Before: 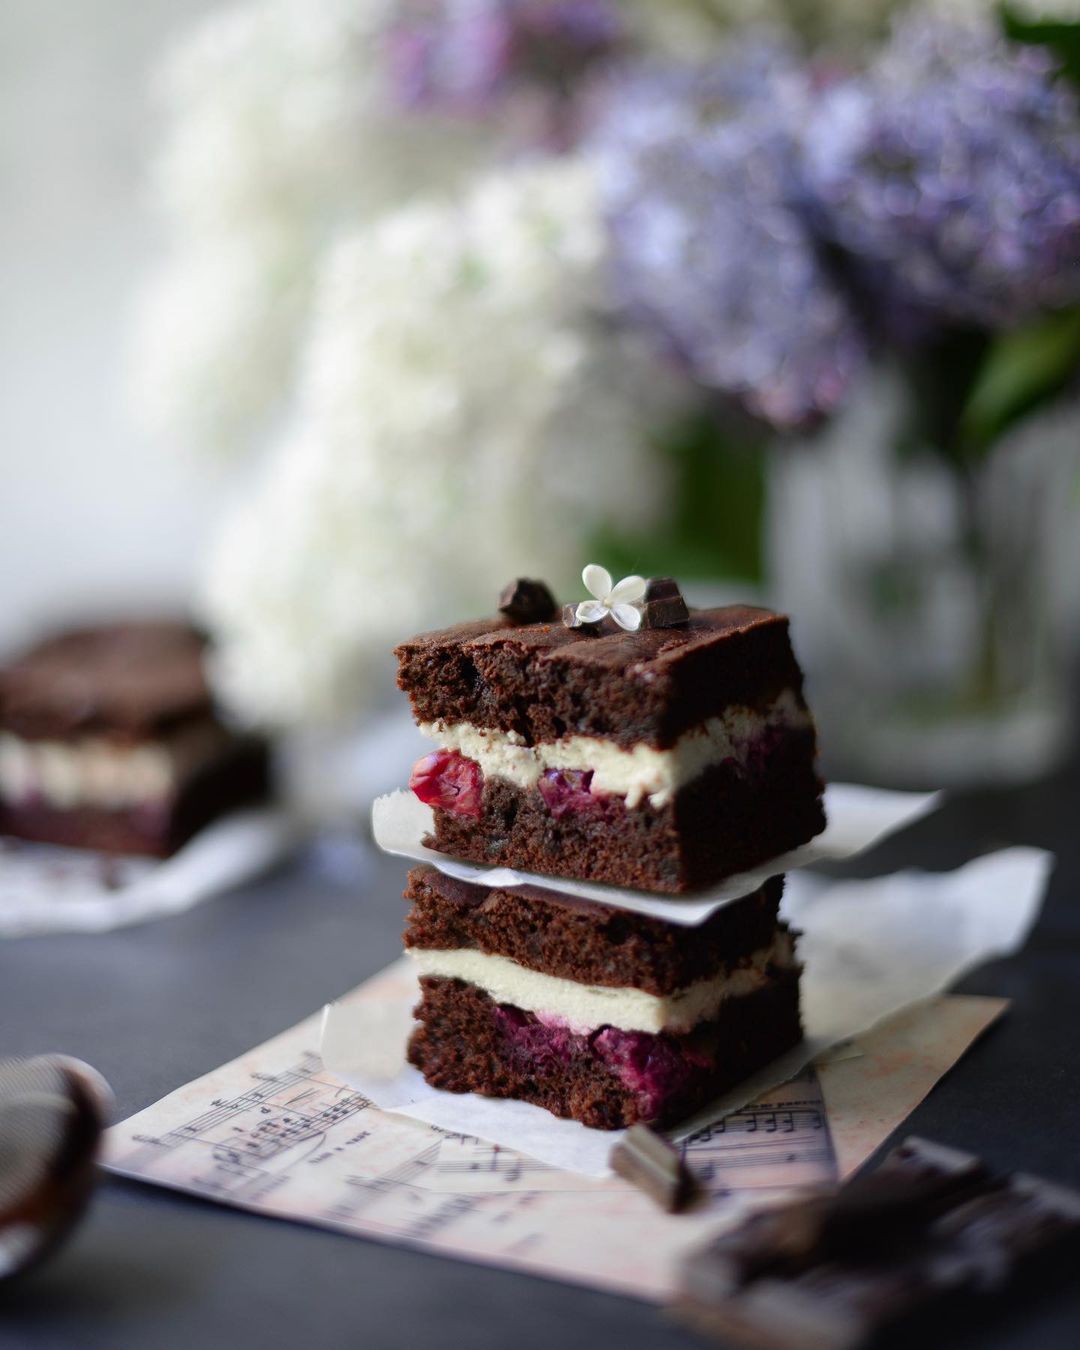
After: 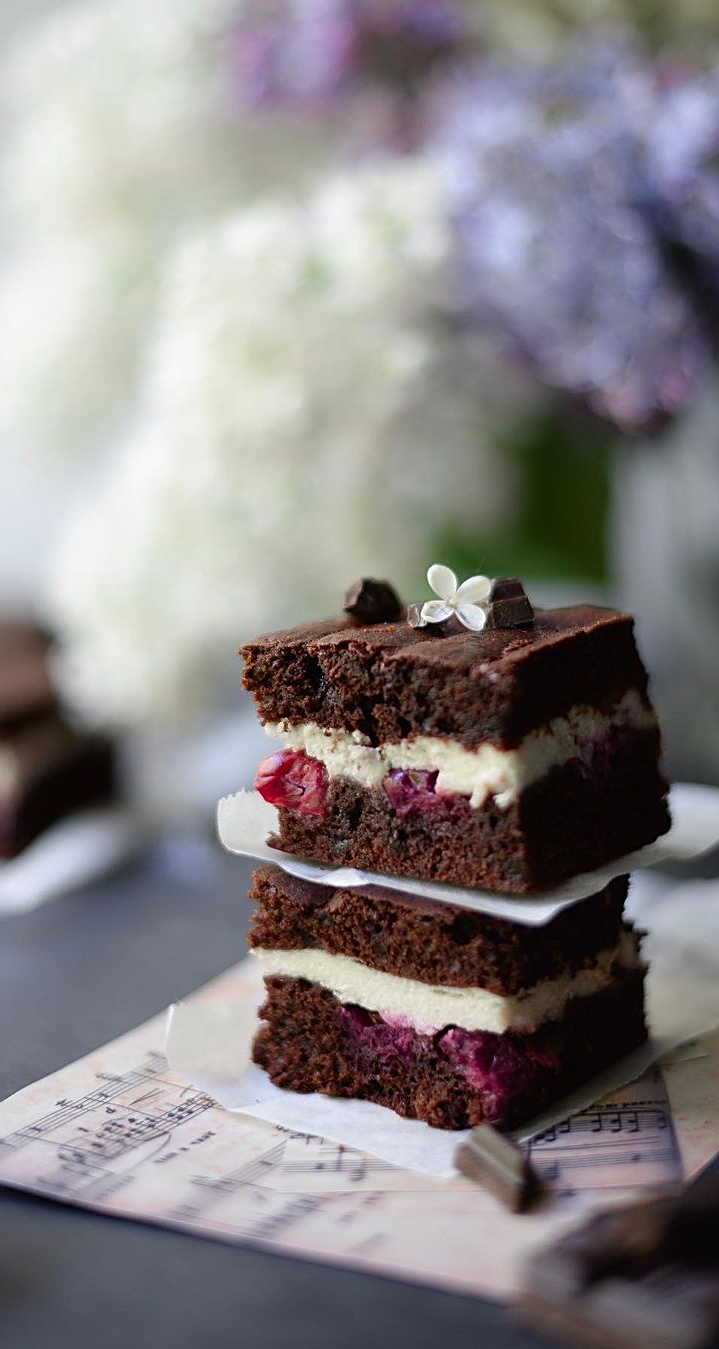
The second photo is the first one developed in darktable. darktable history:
sharpen: on, module defaults
crop and rotate: left 14.385%, right 18.948%
exposure: compensate highlight preservation false
